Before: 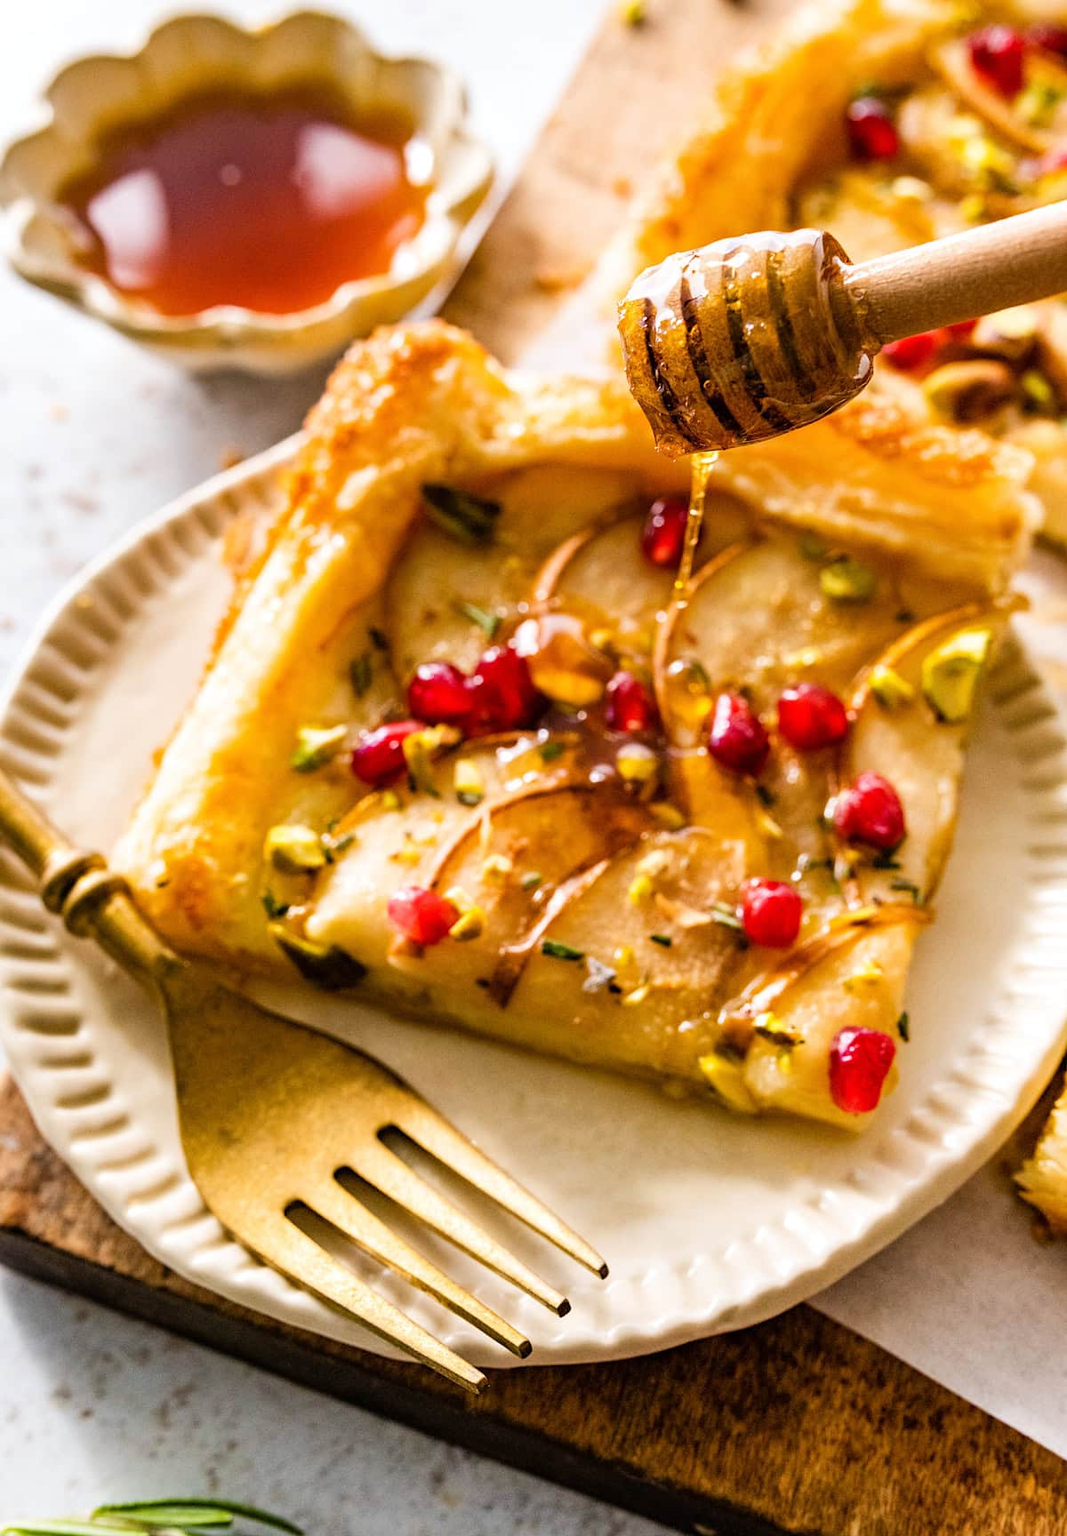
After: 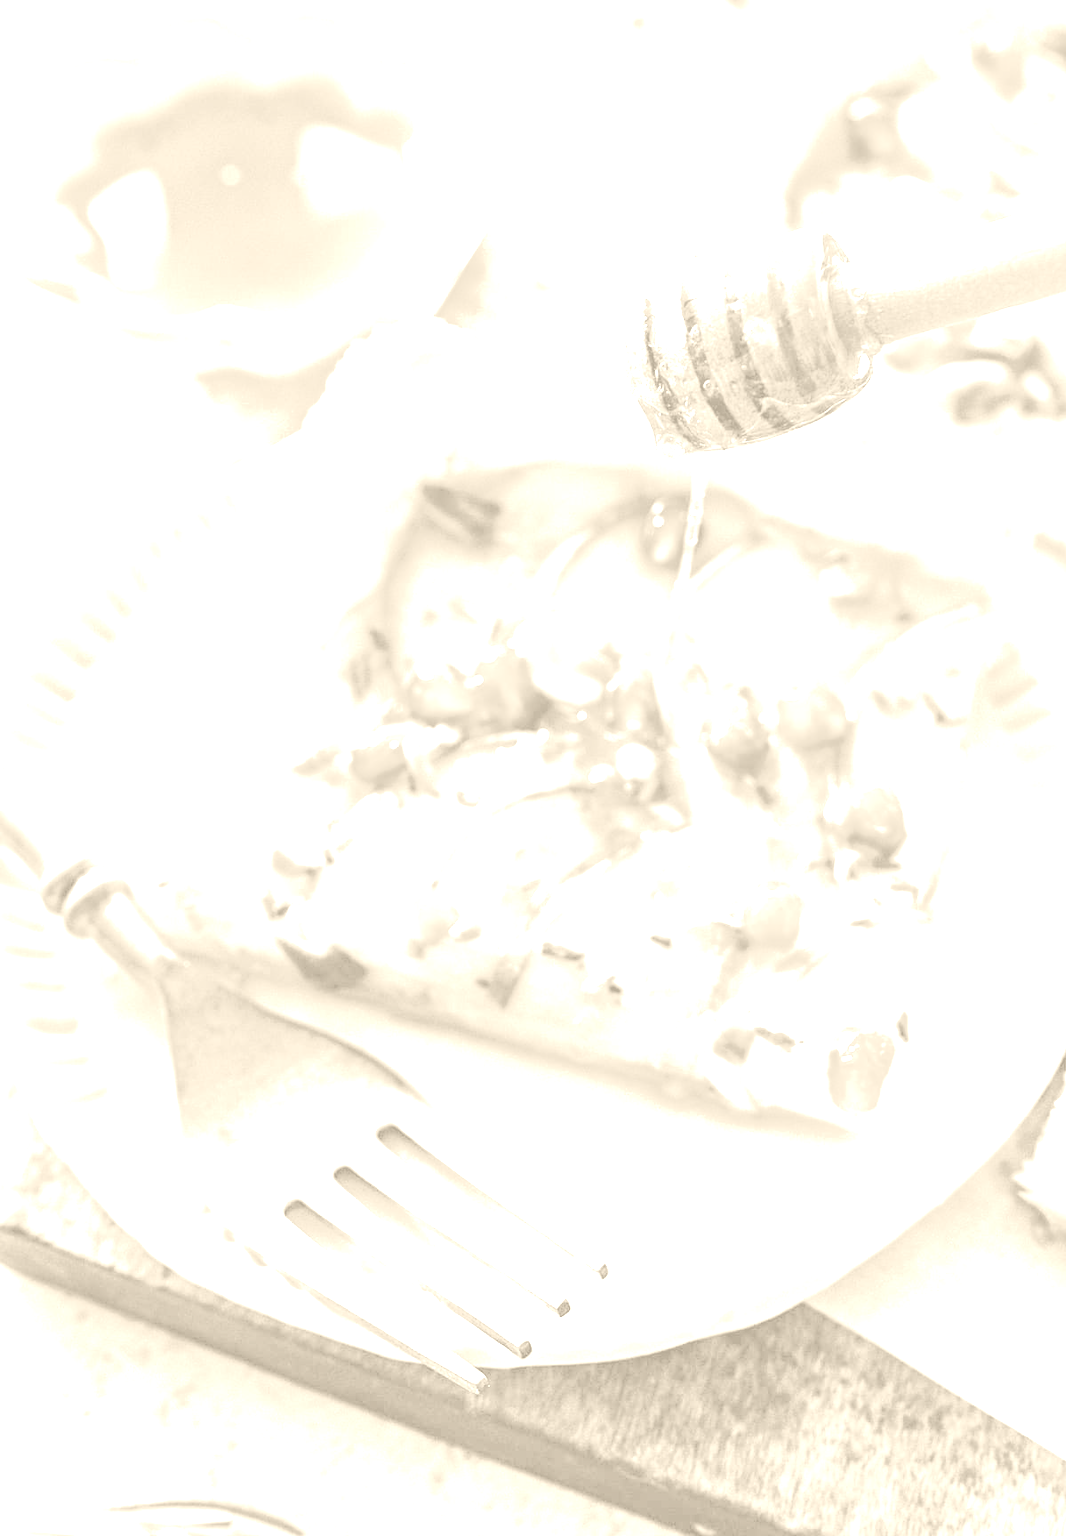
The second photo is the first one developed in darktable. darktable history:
colorize: hue 36°, saturation 71%, lightness 80.79%
color balance: input saturation 134.34%, contrast -10.04%, contrast fulcrum 19.67%, output saturation 133.51%
shadows and highlights: on, module defaults
exposure: black level correction 0, exposure 1.9 EV, compensate highlight preservation false
